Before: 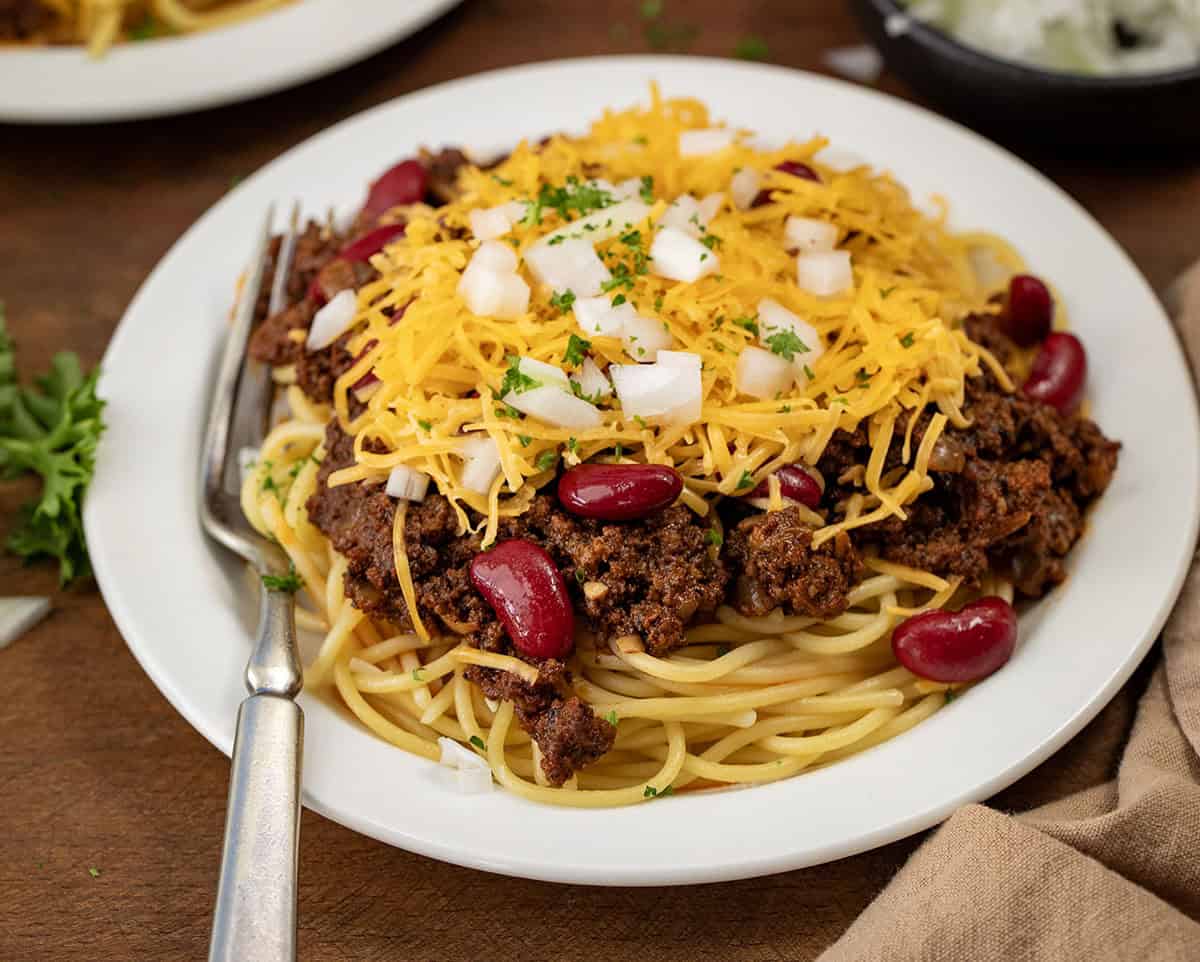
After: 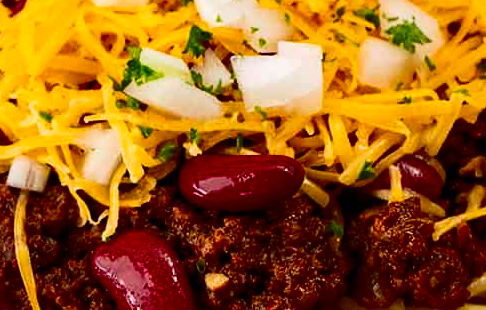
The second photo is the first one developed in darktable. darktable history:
crop: left 31.612%, top 32.183%, right 27.806%, bottom 35.547%
contrast brightness saturation: contrast 0.222, brightness -0.193, saturation 0.243
